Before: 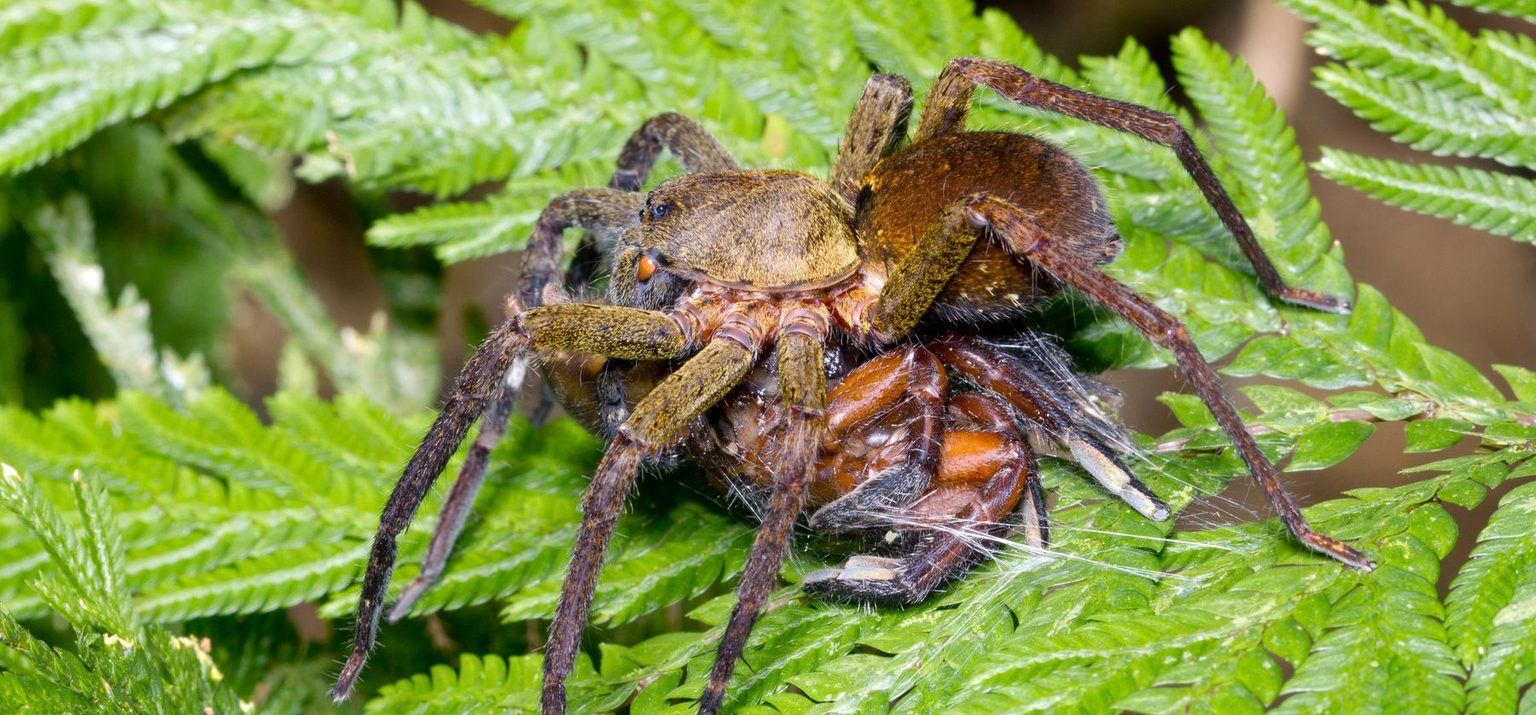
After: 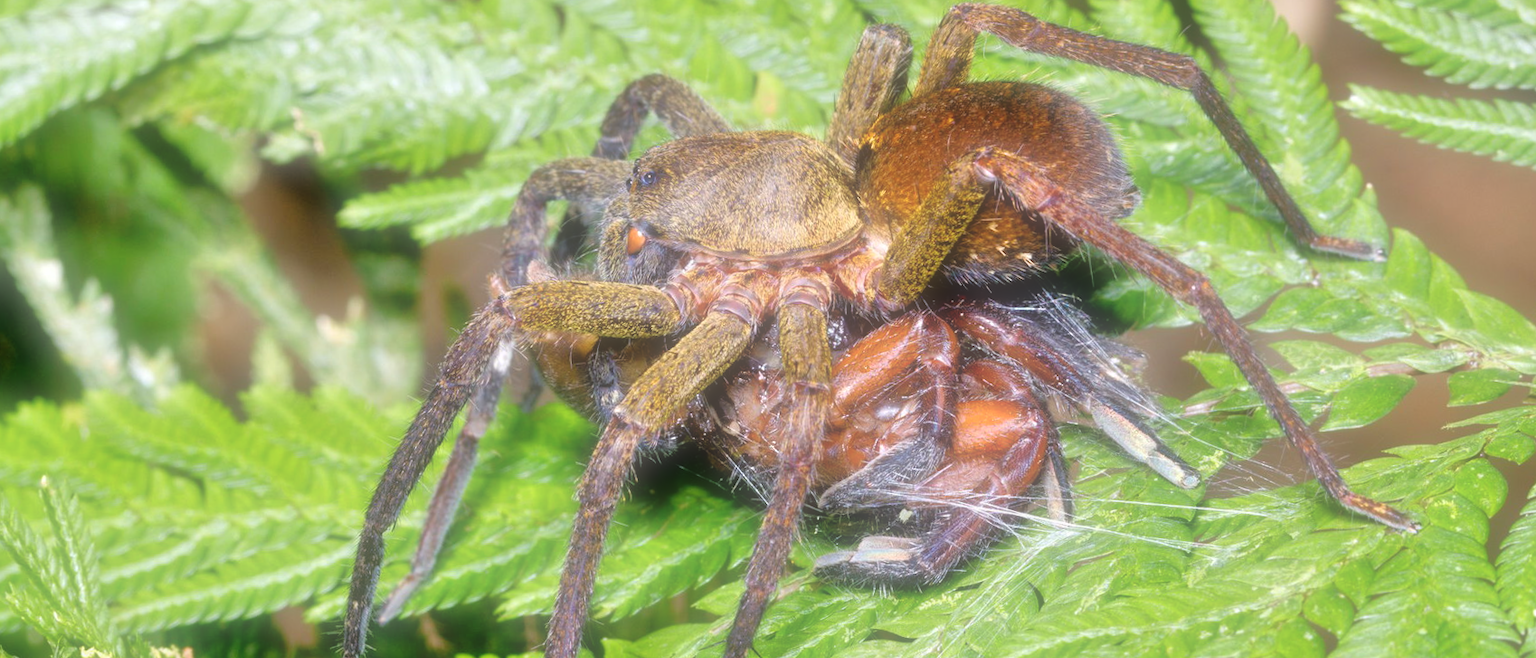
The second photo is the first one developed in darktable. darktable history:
rotate and perspective: rotation -2.12°, lens shift (vertical) 0.009, lens shift (horizontal) -0.008, automatic cropping original format, crop left 0.036, crop right 0.964, crop top 0.05, crop bottom 0.959
crop and rotate: top 5.609%, bottom 5.609%
tone equalizer: -7 EV 0.15 EV, -6 EV 0.6 EV, -5 EV 1.15 EV, -4 EV 1.33 EV, -3 EV 1.15 EV, -2 EV 0.6 EV, -1 EV 0.15 EV, mask exposure compensation -0.5 EV
soften: size 60.24%, saturation 65.46%, brightness 0.506 EV, mix 25.7%
